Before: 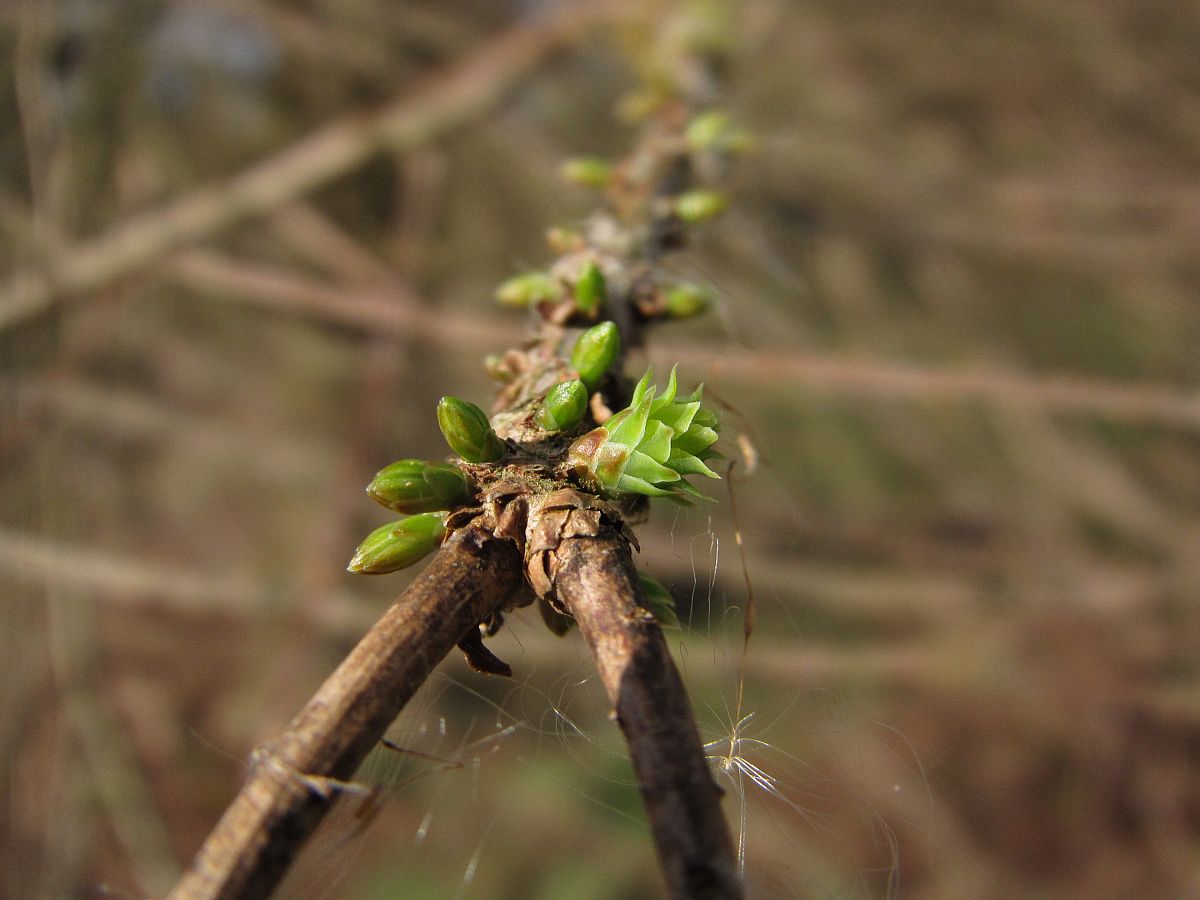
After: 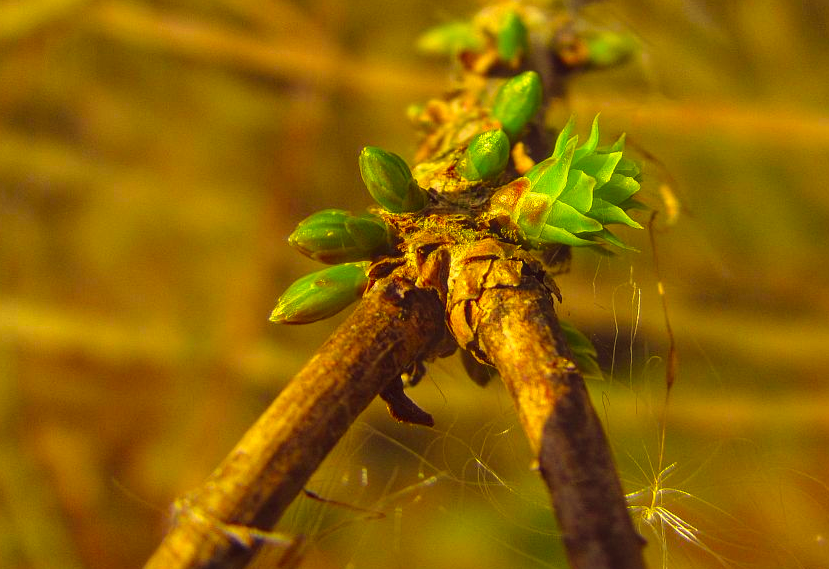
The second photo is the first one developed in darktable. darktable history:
crop: left 6.58%, top 27.802%, right 24.255%, bottom 8.878%
color correction: highlights a* -0.583, highlights b* 39.89, shadows a* 9.27, shadows b* -0.264
exposure: black level correction -0.005, exposure 0.051 EV, compensate exposure bias true, compensate highlight preservation false
shadows and highlights: shadows 52.14, highlights -28.58, soften with gaussian
color zones: curves: ch0 [(0, 0.425) (0.143, 0.422) (0.286, 0.42) (0.429, 0.419) (0.571, 0.419) (0.714, 0.42) (0.857, 0.422) (1, 0.425)]; ch1 [(0, 0.666) (0.143, 0.669) (0.286, 0.671) (0.429, 0.67) (0.571, 0.67) (0.714, 0.67) (0.857, 0.67) (1, 0.666)]
local contrast: on, module defaults
